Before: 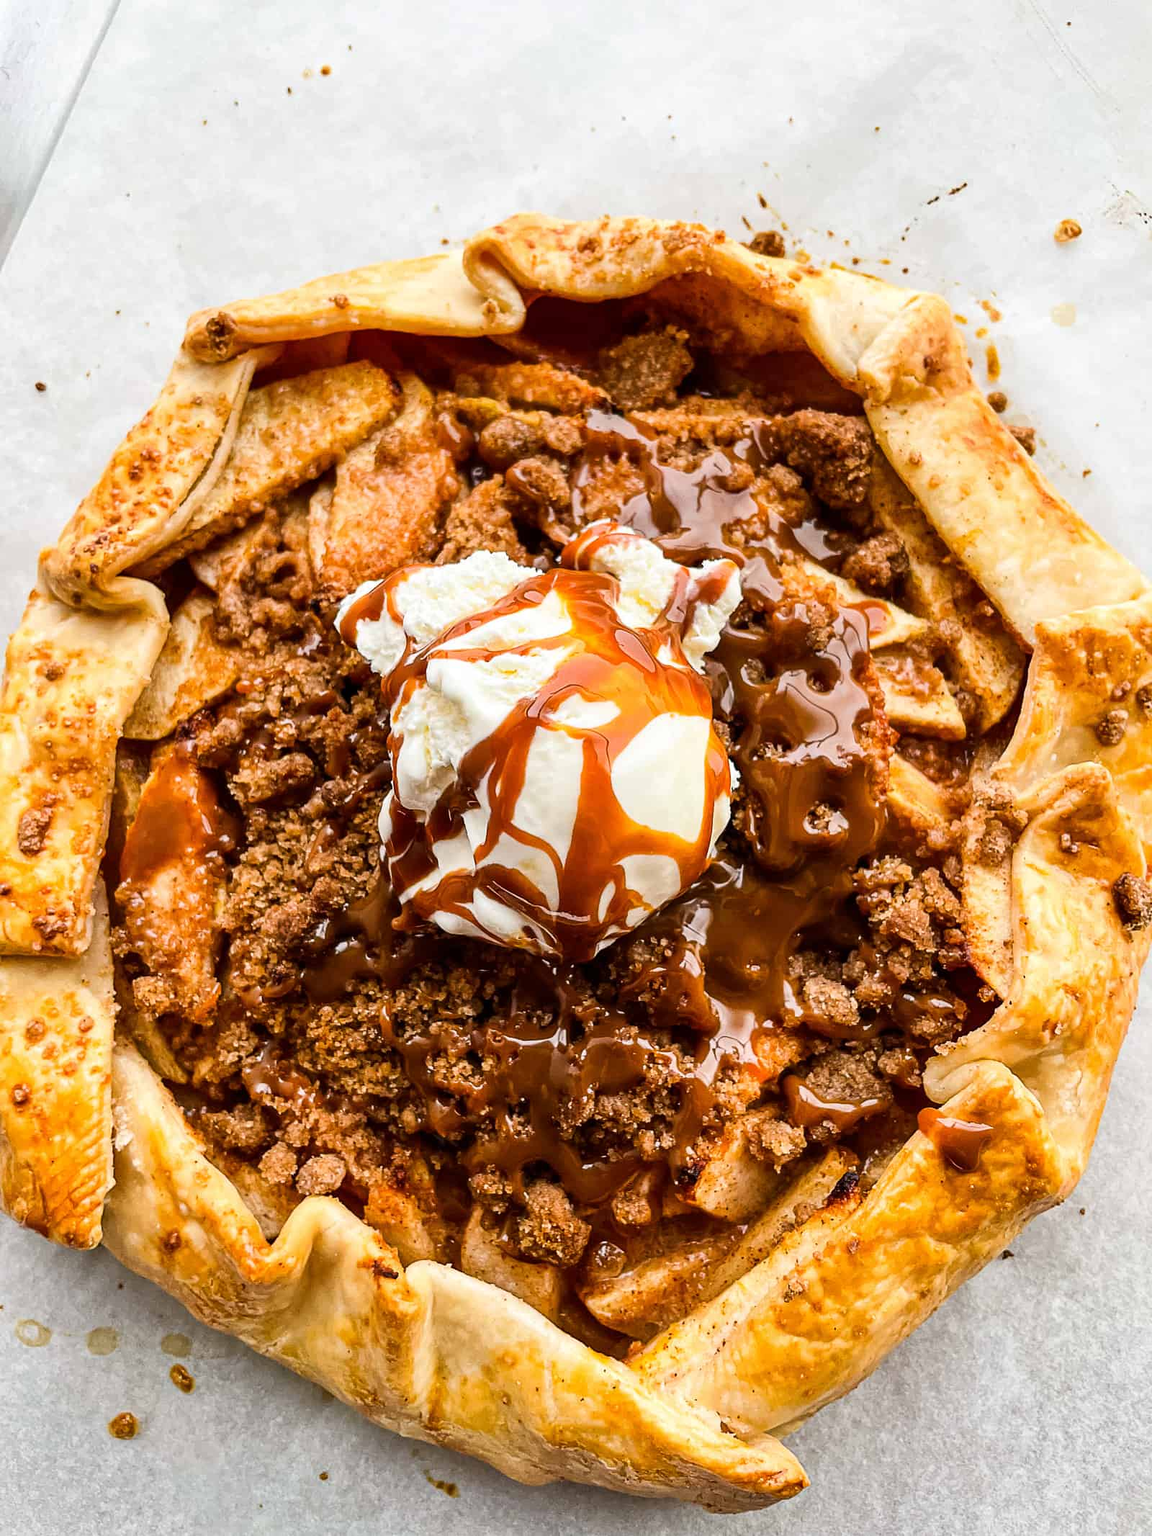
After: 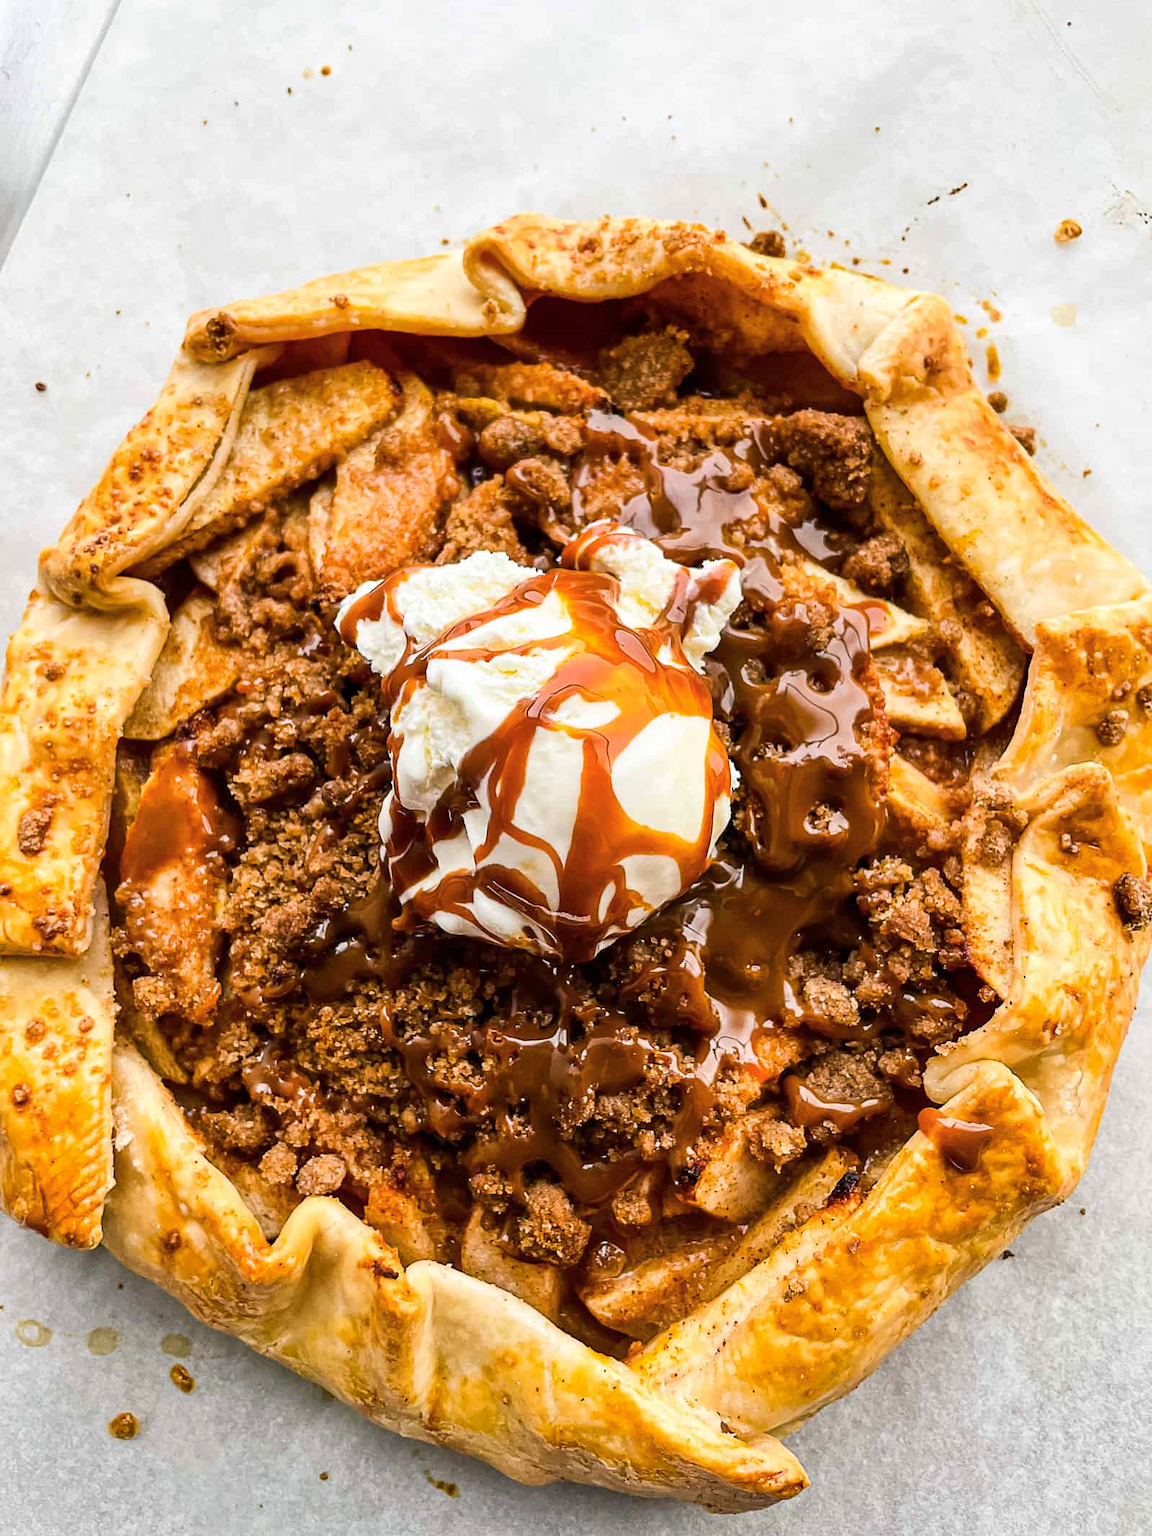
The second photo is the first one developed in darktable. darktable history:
color balance rgb: shadows lift › chroma 5.244%, shadows lift › hue 239.22°, perceptual saturation grading › global saturation 0.751%, global vibrance 15.047%
